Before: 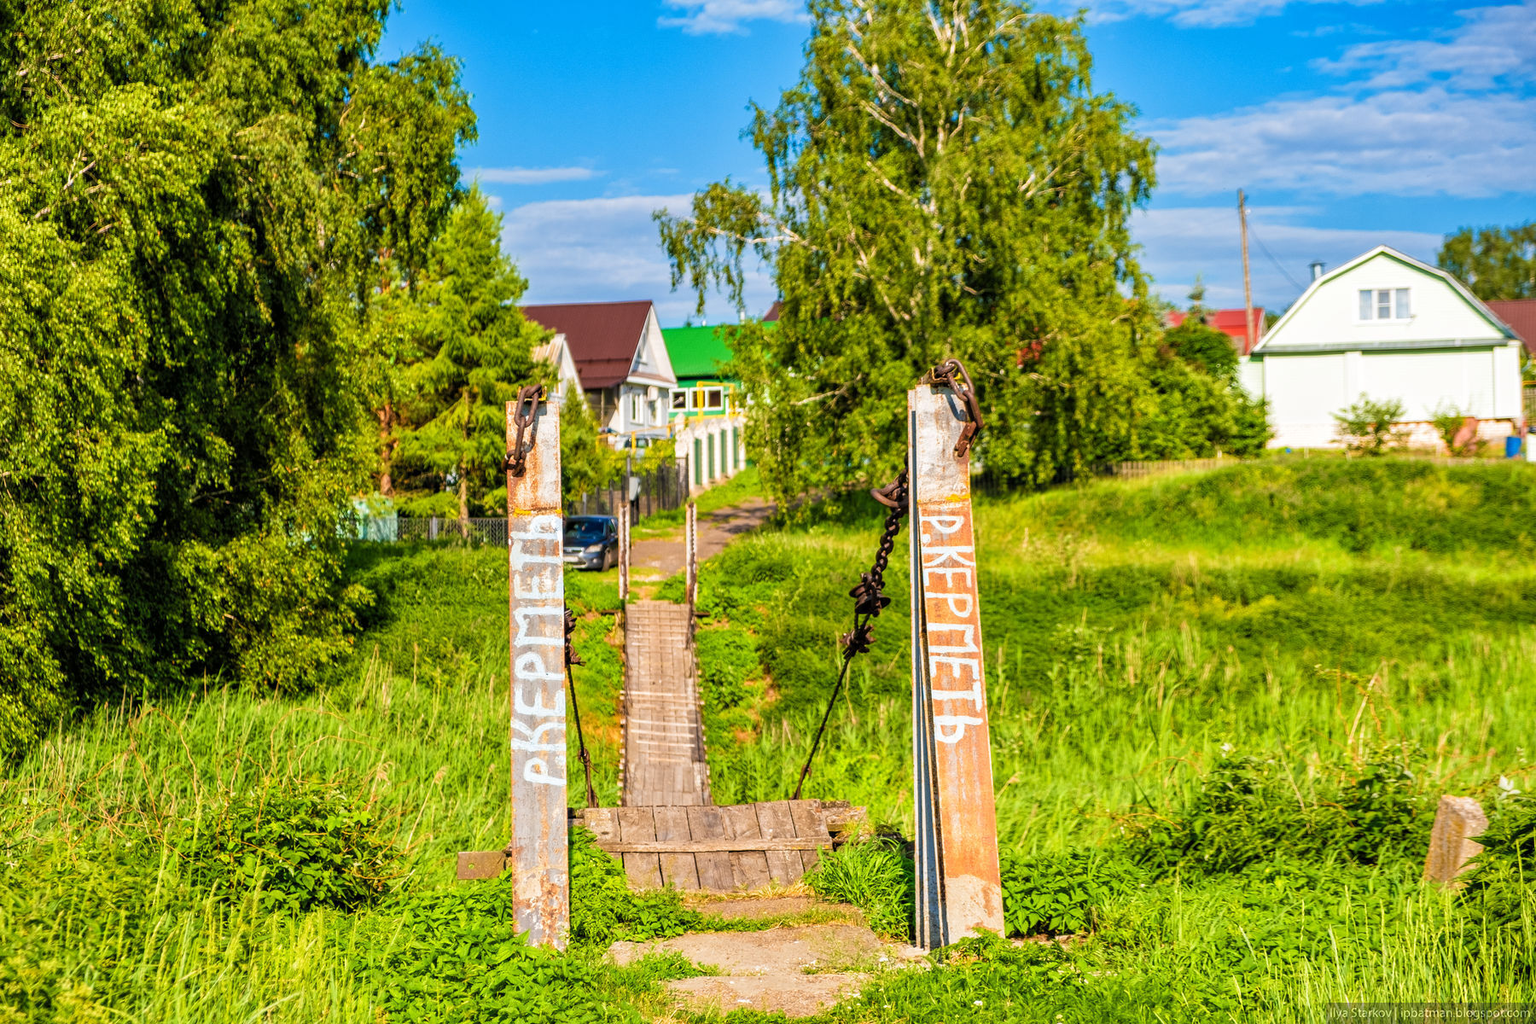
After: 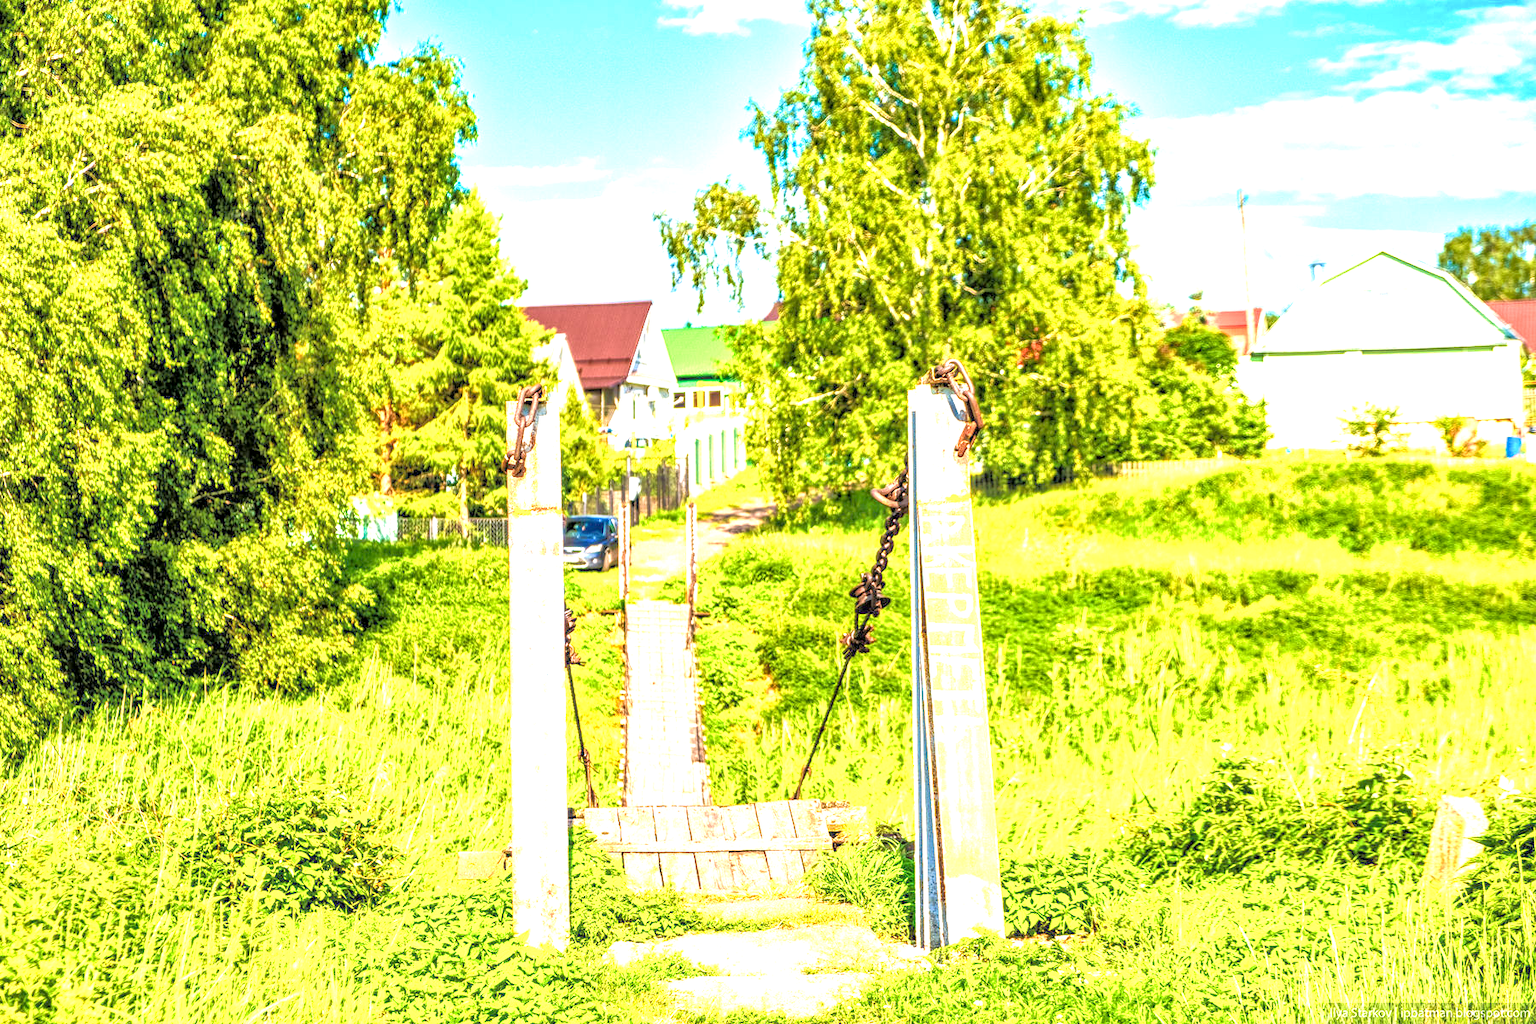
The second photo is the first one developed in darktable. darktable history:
tone equalizer: -7 EV 0.152 EV, -6 EV 0.592 EV, -5 EV 1.18 EV, -4 EV 1.35 EV, -3 EV 1.16 EV, -2 EV 0.6 EV, -1 EV 0.148 EV, mask exposure compensation -0.5 EV
velvia: on, module defaults
exposure: black level correction 0, exposure 1.741 EV, compensate highlight preservation false
local contrast: detail 139%
